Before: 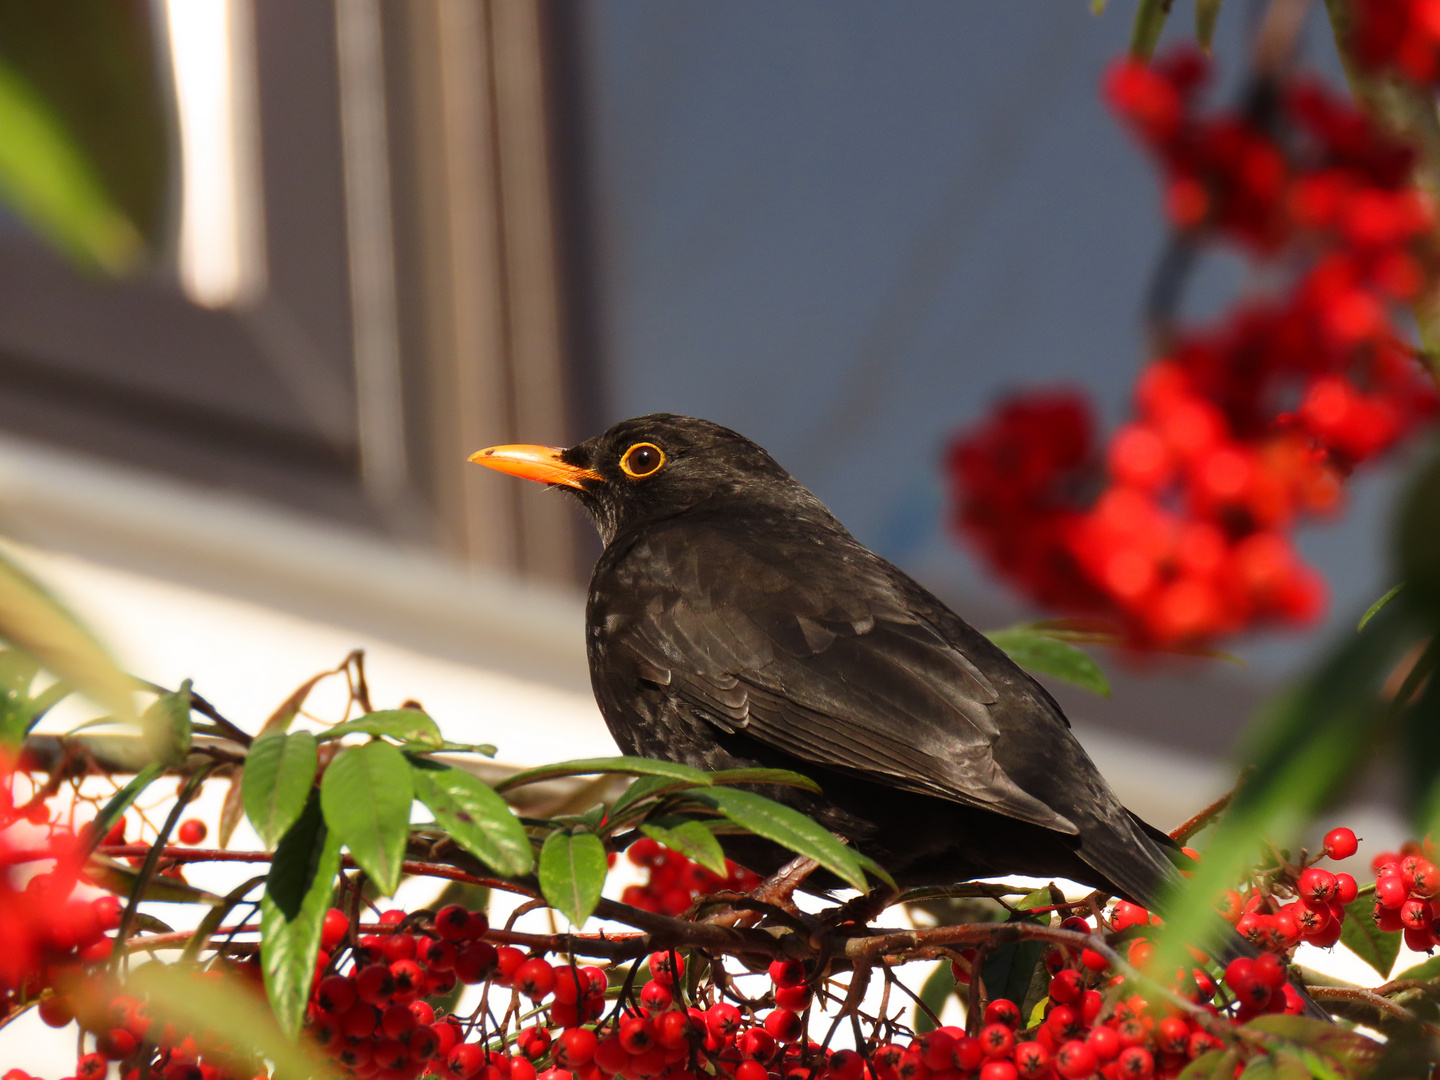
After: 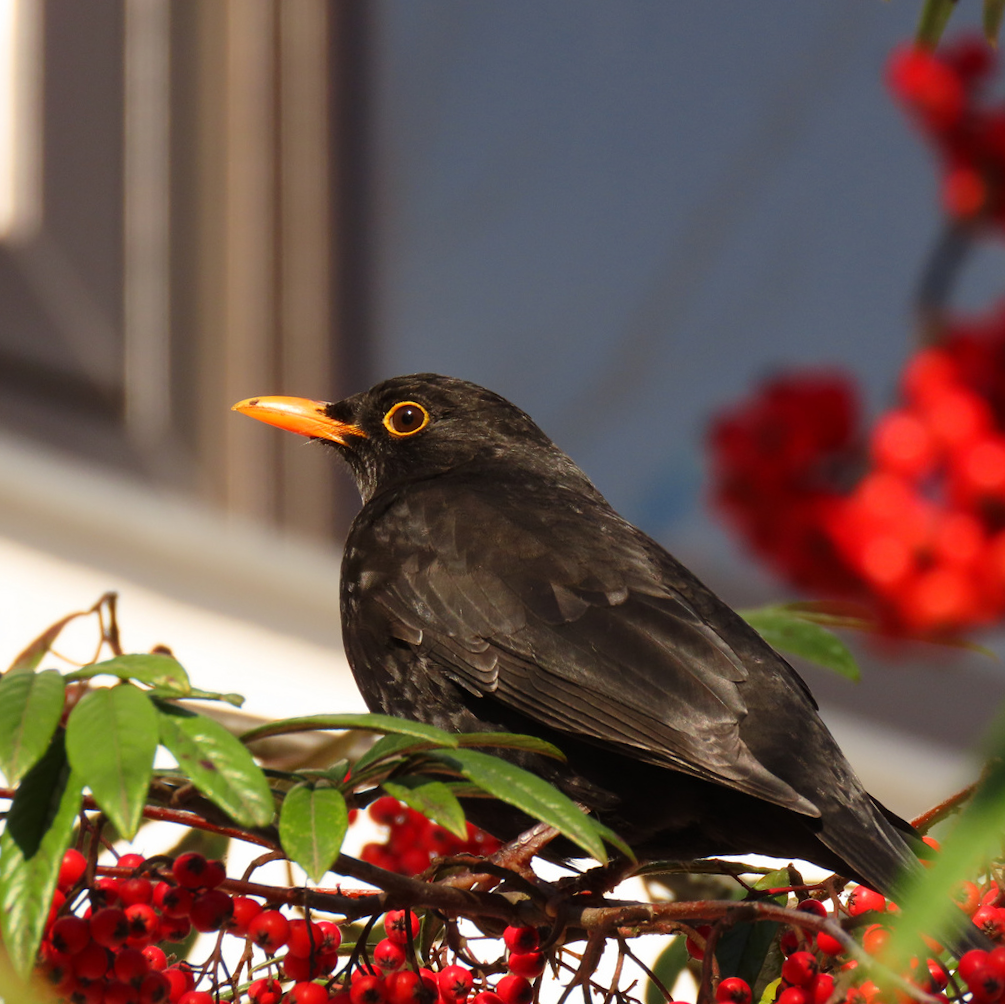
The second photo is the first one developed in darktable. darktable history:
crop and rotate: angle -3.25°, left 14.274%, top 0.034%, right 10.73%, bottom 0.046%
